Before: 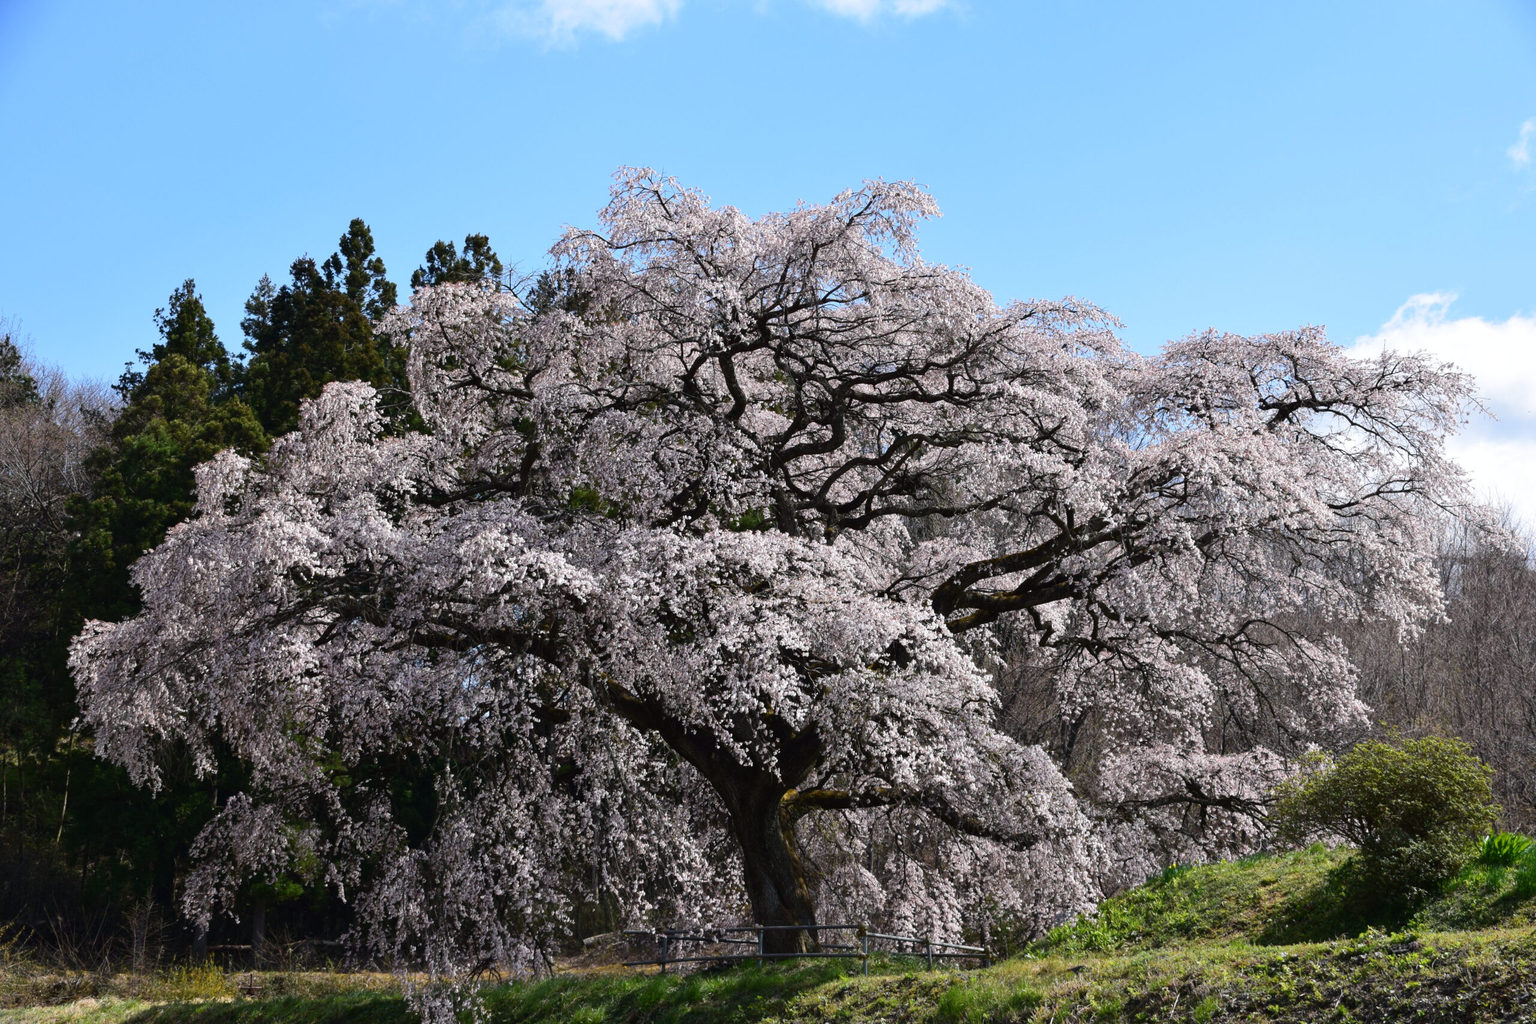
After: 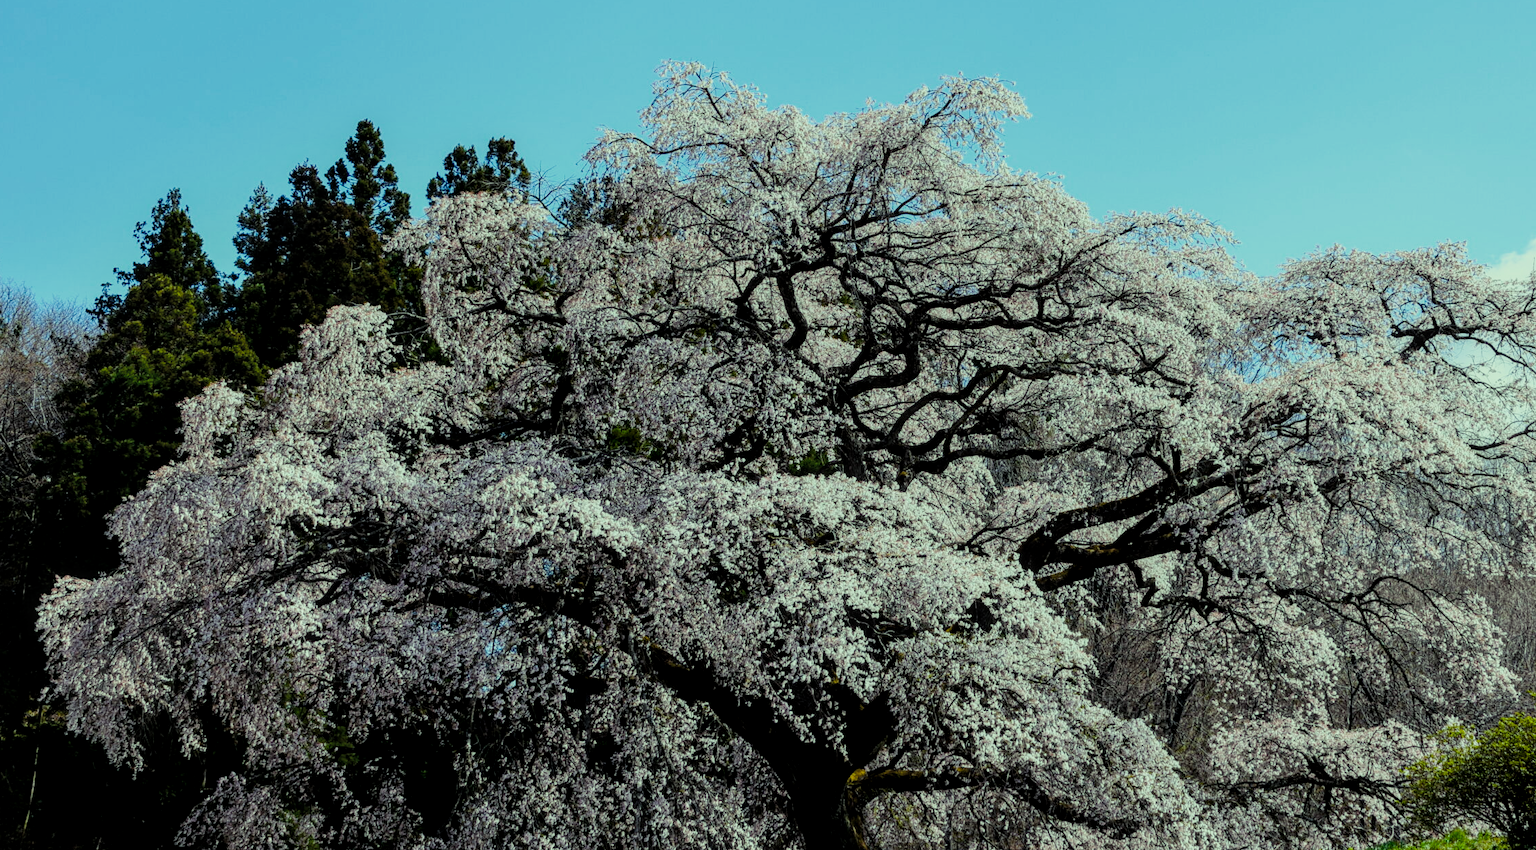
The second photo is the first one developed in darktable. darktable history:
contrast equalizer: y [[0.5, 0.488, 0.462, 0.461, 0.491, 0.5], [0.5 ×6], [0.5 ×6], [0 ×6], [0 ×6]]
crop and rotate: left 2.348%, top 11.113%, right 9.698%, bottom 15.82%
filmic rgb: black relative exposure -7.65 EV, white relative exposure 4.56 EV, hardness 3.61, color science v4 (2020)
local contrast: detail 130%
color balance rgb: shadows lift › chroma 2.027%, shadows lift › hue 220.6°, highlights gain › luminance 15.515%, highlights gain › chroma 7.008%, highlights gain › hue 126.85°, global offset › luminance -0.25%, perceptual saturation grading › global saturation 30.25%, global vibrance 7.058%, saturation formula JzAzBz (2021)
